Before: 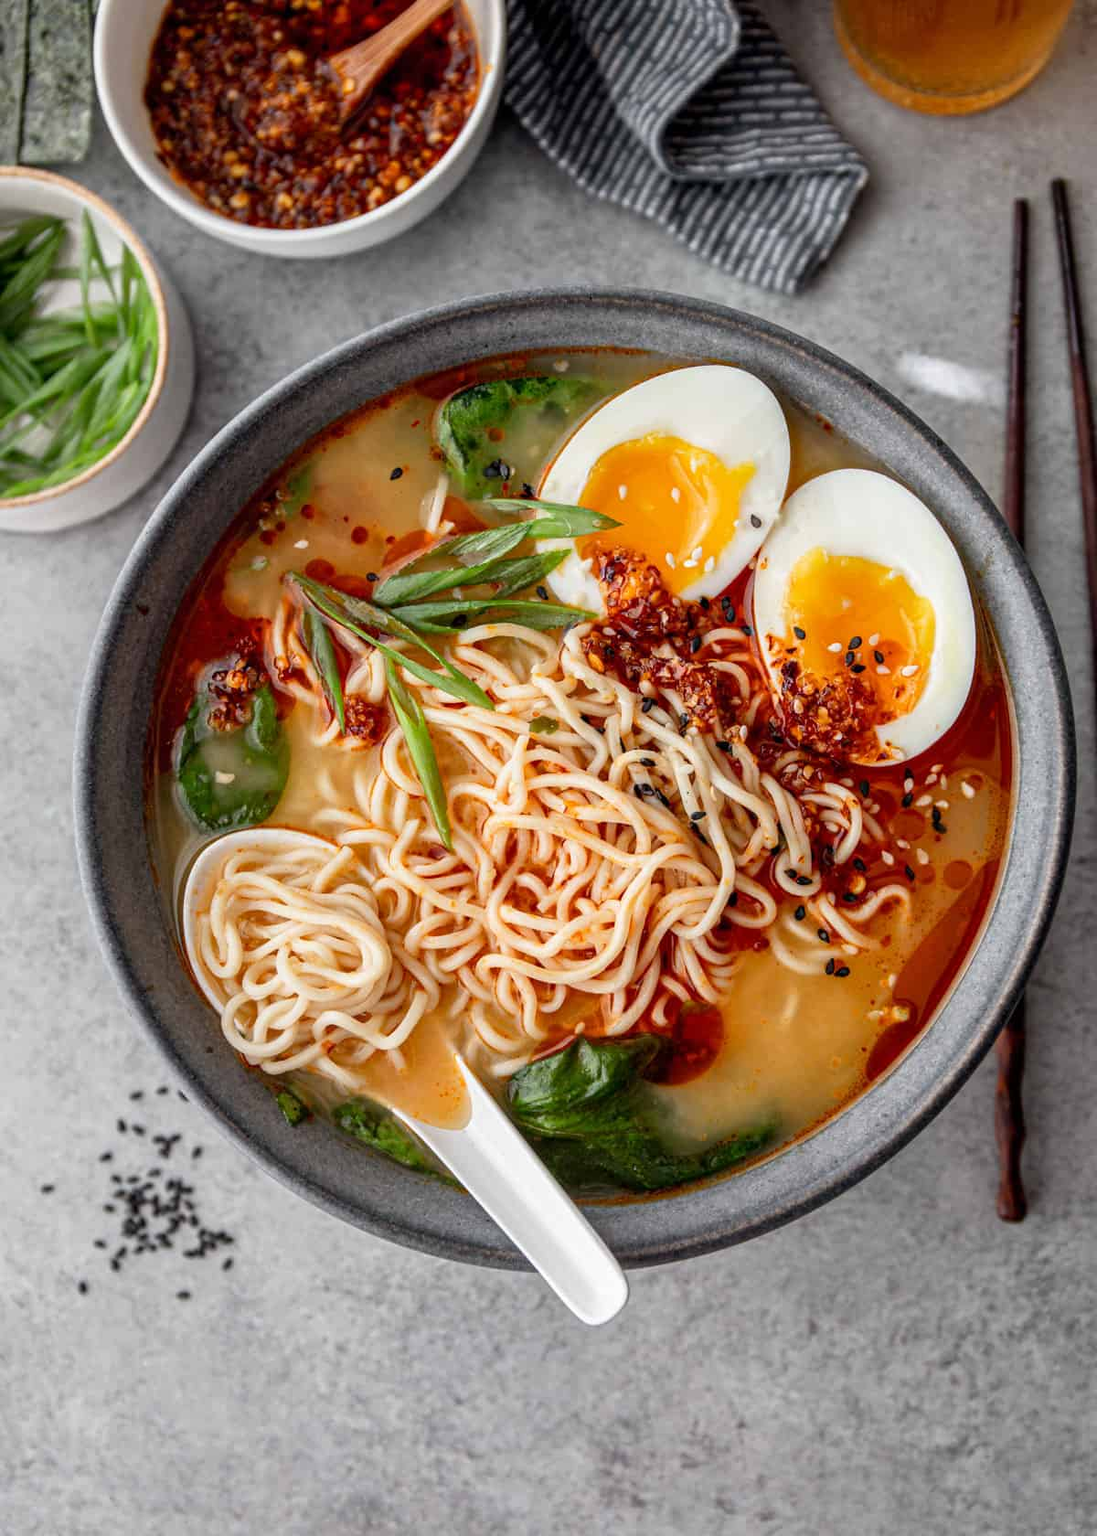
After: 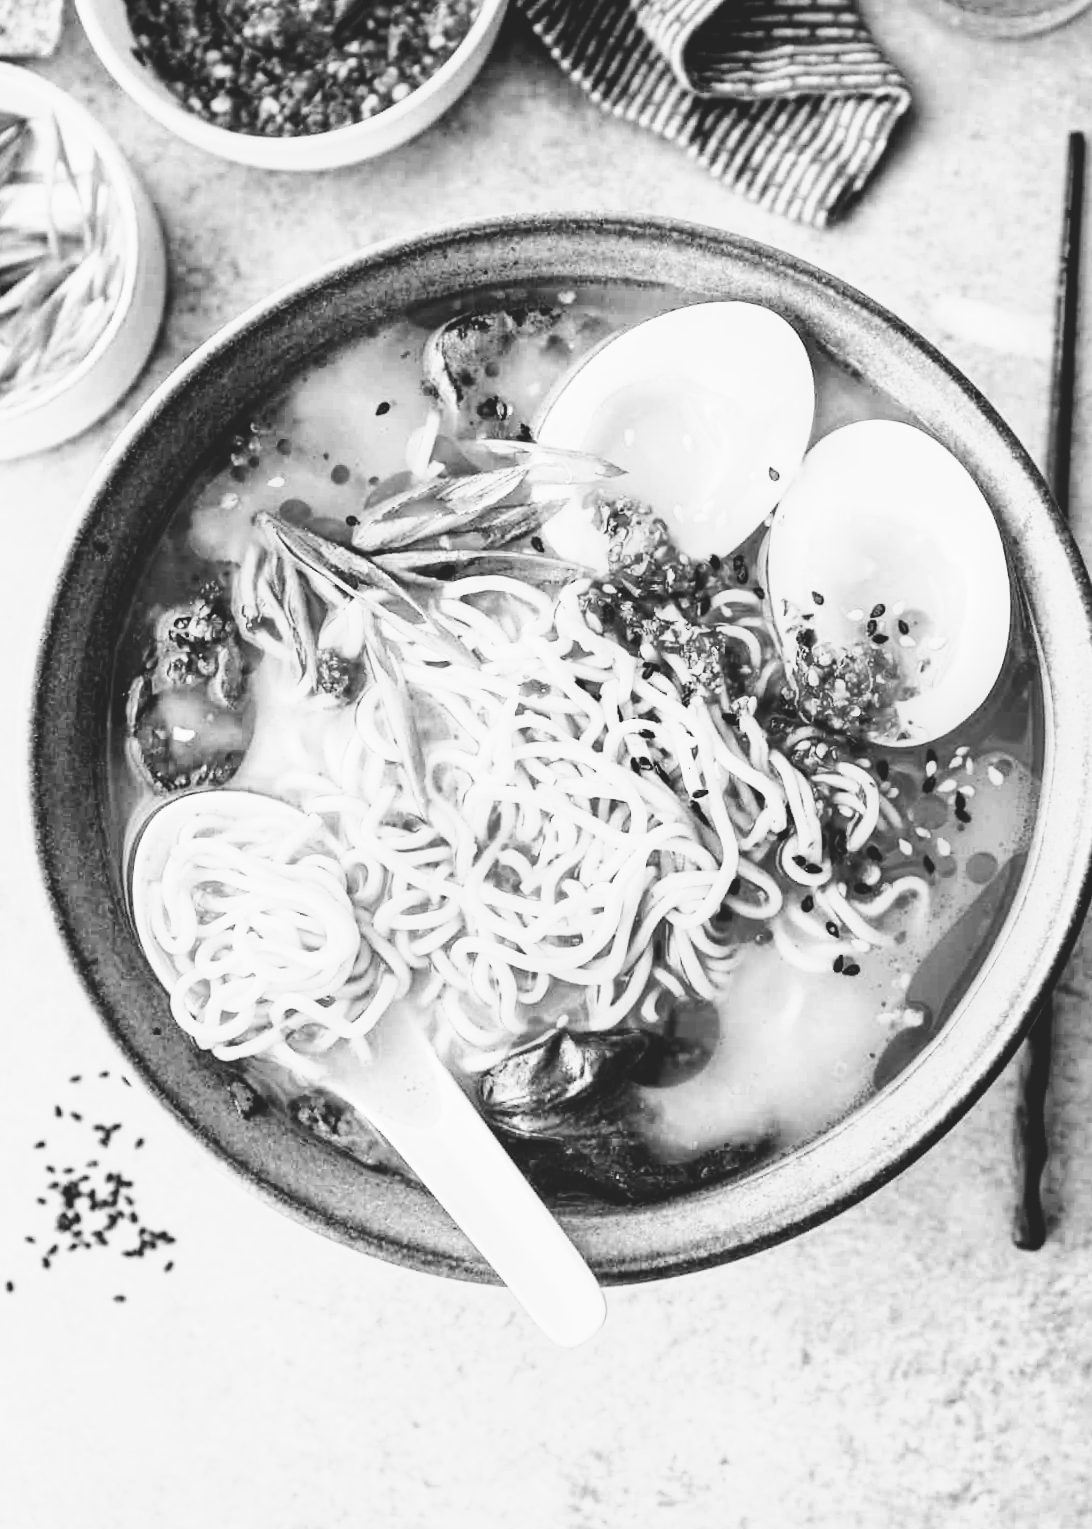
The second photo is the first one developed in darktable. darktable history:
exposure: black level correction 0, exposure 0.6 EV, compensate highlight preservation false
crop and rotate: angle -1.96°, left 3.097%, top 4.154%, right 1.586%, bottom 0.529%
base curve: curves: ch0 [(0, 0) (0.028, 0.03) (0.121, 0.232) (0.46, 0.748) (0.859, 0.968) (1, 1)], preserve colors none
monochrome: a -35.87, b 49.73, size 1.7
tone curve: curves: ch0 [(0, 0) (0.003, 0.147) (0.011, 0.147) (0.025, 0.147) (0.044, 0.147) (0.069, 0.147) (0.1, 0.15) (0.136, 0.158) (0.177, 0.174) (0.224, 0.198) (0.277, 0.241) (0.335, 0.292) (0.399, 0.361) (0.468, 0.452) (0.543, 0.568) (0.623, 0.679) (0.709, 0.793) (0.801, 0.886) (0.898, 0.966) (1, 1)], preserve colors none
